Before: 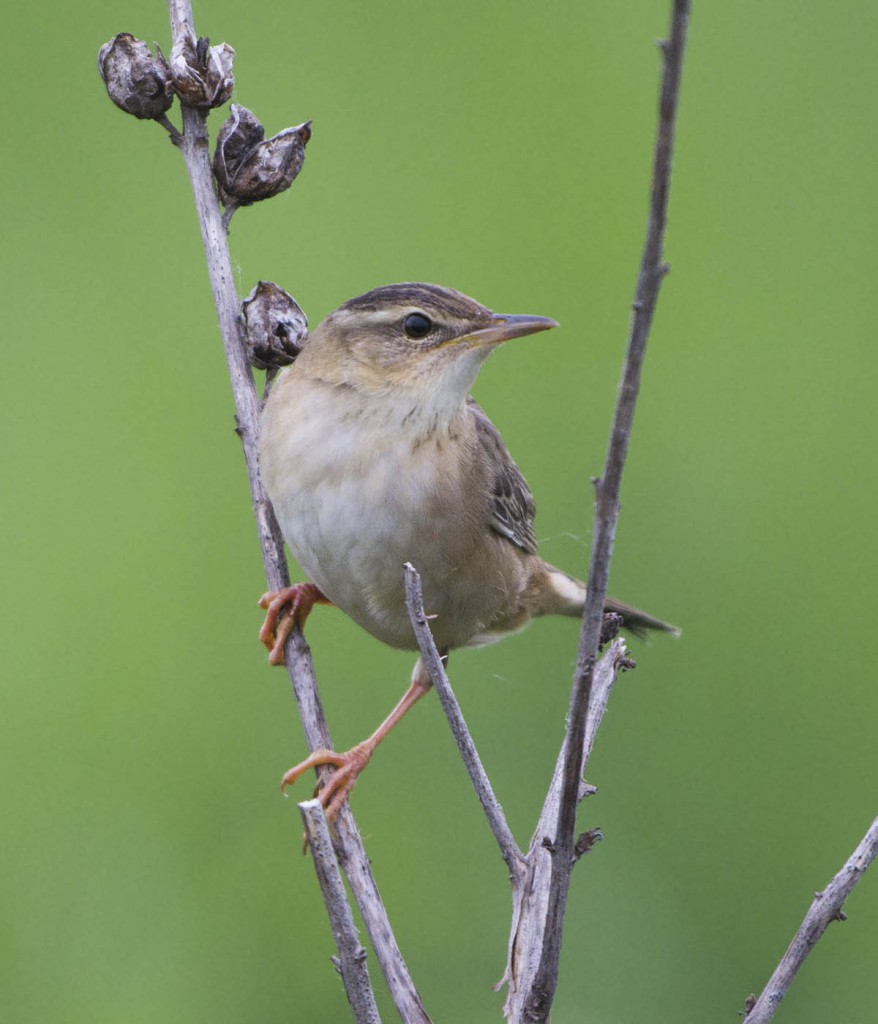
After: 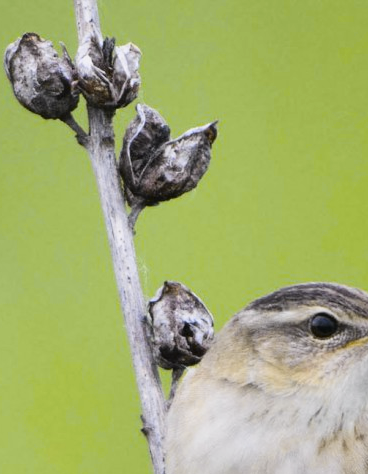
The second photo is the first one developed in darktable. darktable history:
crop and rotate: left 10.817%, top 0.062%, right 47.194%, bottom 53.626%
tone curve: curves: ch0 [(0, 0) (0.136, 0.084) (0.346, 0.366) (0.489, 0.559) (0.66, 0.748) (0.849, 0.902) (1, 0.974)]; ch1 [(0, 0) (0.353, 0.344) (0.45, 0.46) (0.498, 0.498) (0.521, 0.512) (0.563, 0.559) (0.592, 0.605) (0.641, 0.673) (1, 1)]; ch2 [(0, 0) (0.333, 0.346) (0.375, 0.375) (0.424, 0.43) (0.476, 0.492) (0.502, 0.502) (0.524, 0.531) (0.579, 0.61) (0.612, 0.644) (0.641, 0.722) (1, 1)], color space Lab, independent channels, preserve colors none
